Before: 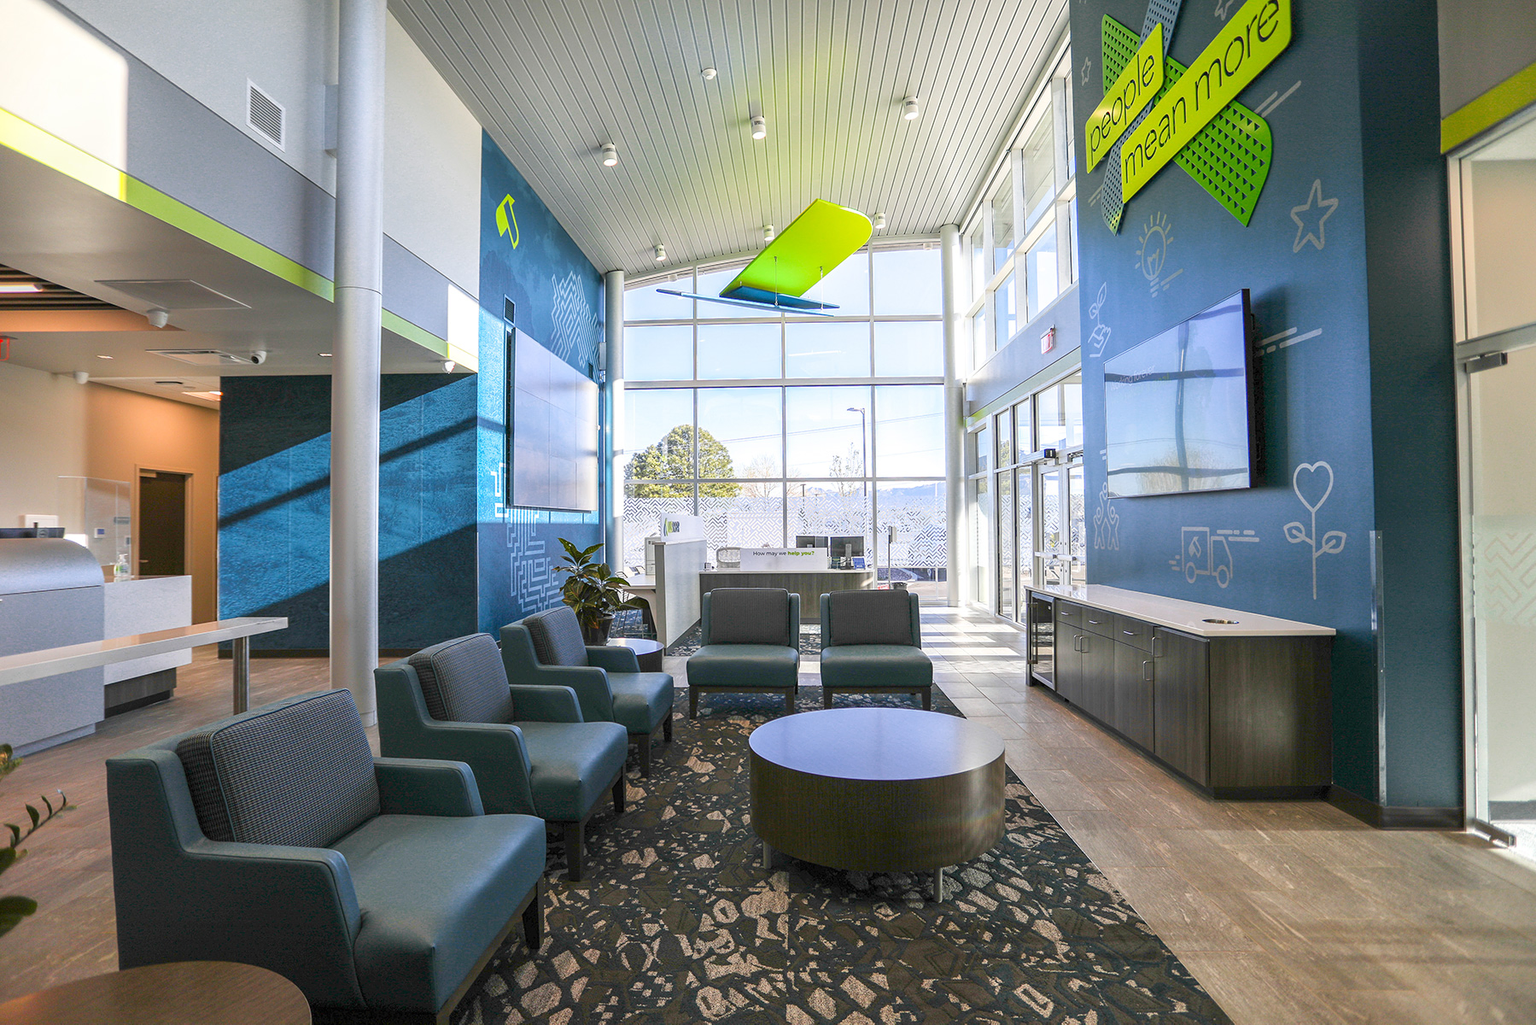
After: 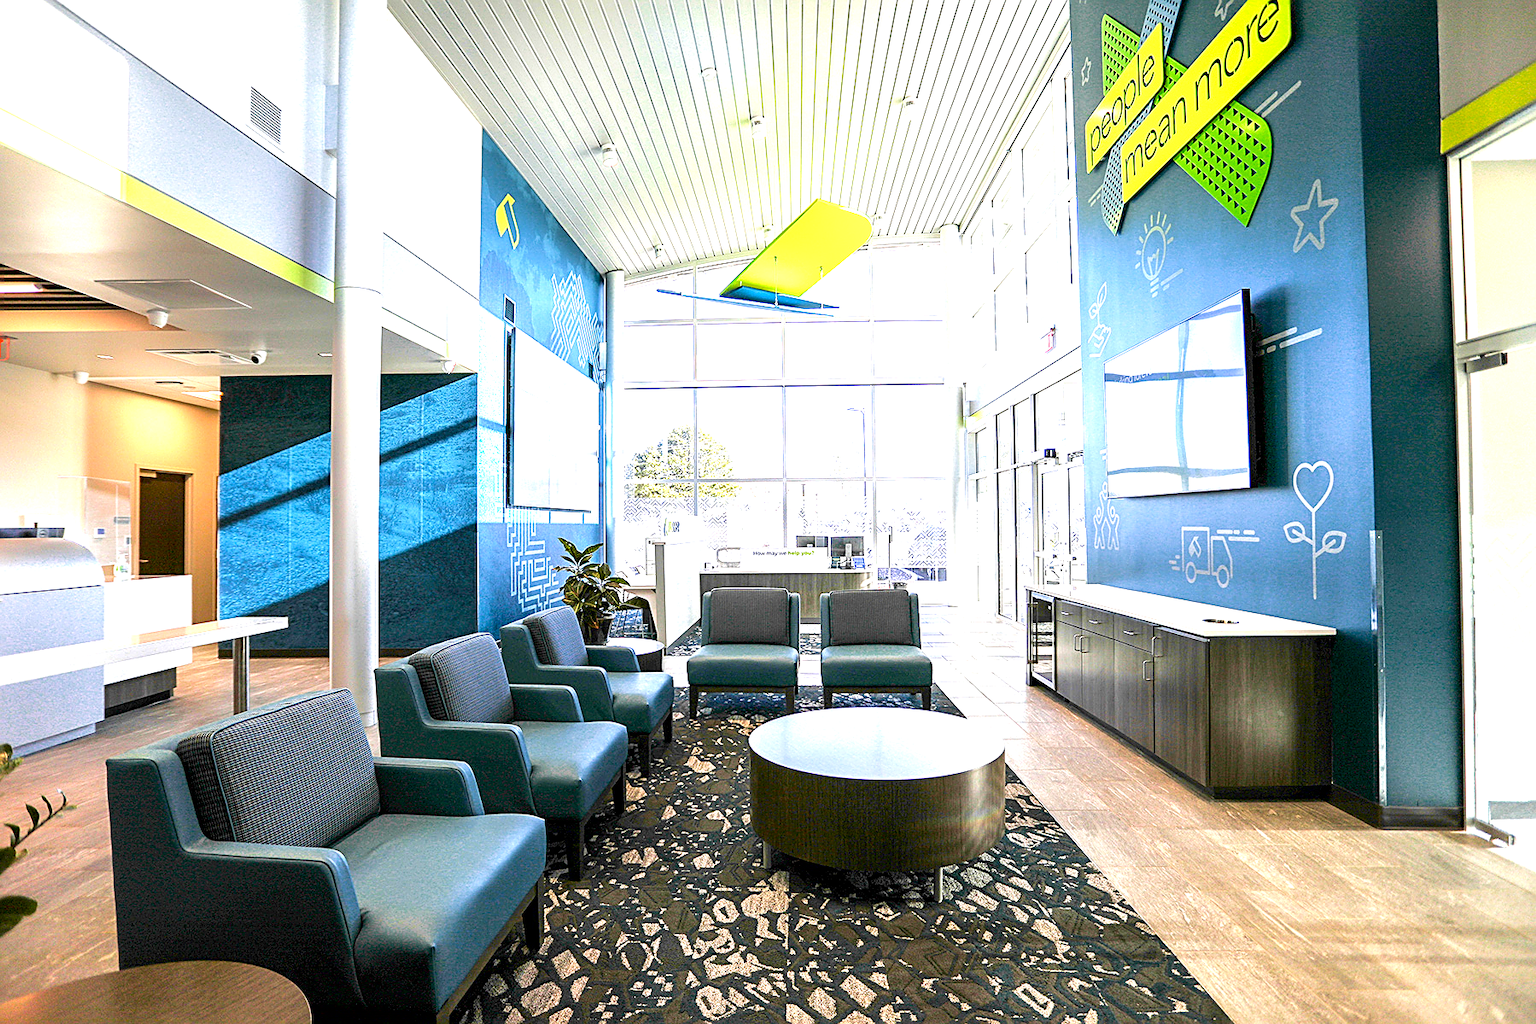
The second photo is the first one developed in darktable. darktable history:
sharpen: on, module defaults
tone equalizer: -8 EV -0.417 EV, -7 EV -0.389 EV, -6 EV -0.333 EV, -5 EV -0.222 EV, -3 EV 0.222 EV, -2 EV 0.333 EV, -1 EV 0.389 EV, +0 EV 0.417 EV, edges refinement/feathering 500, mask exposure compensation -1.57 EV, preserve details no
velvia: on, module defaults
exposure: black level correction 0.01, exposure 1 EV, compensate highlight preservation false
